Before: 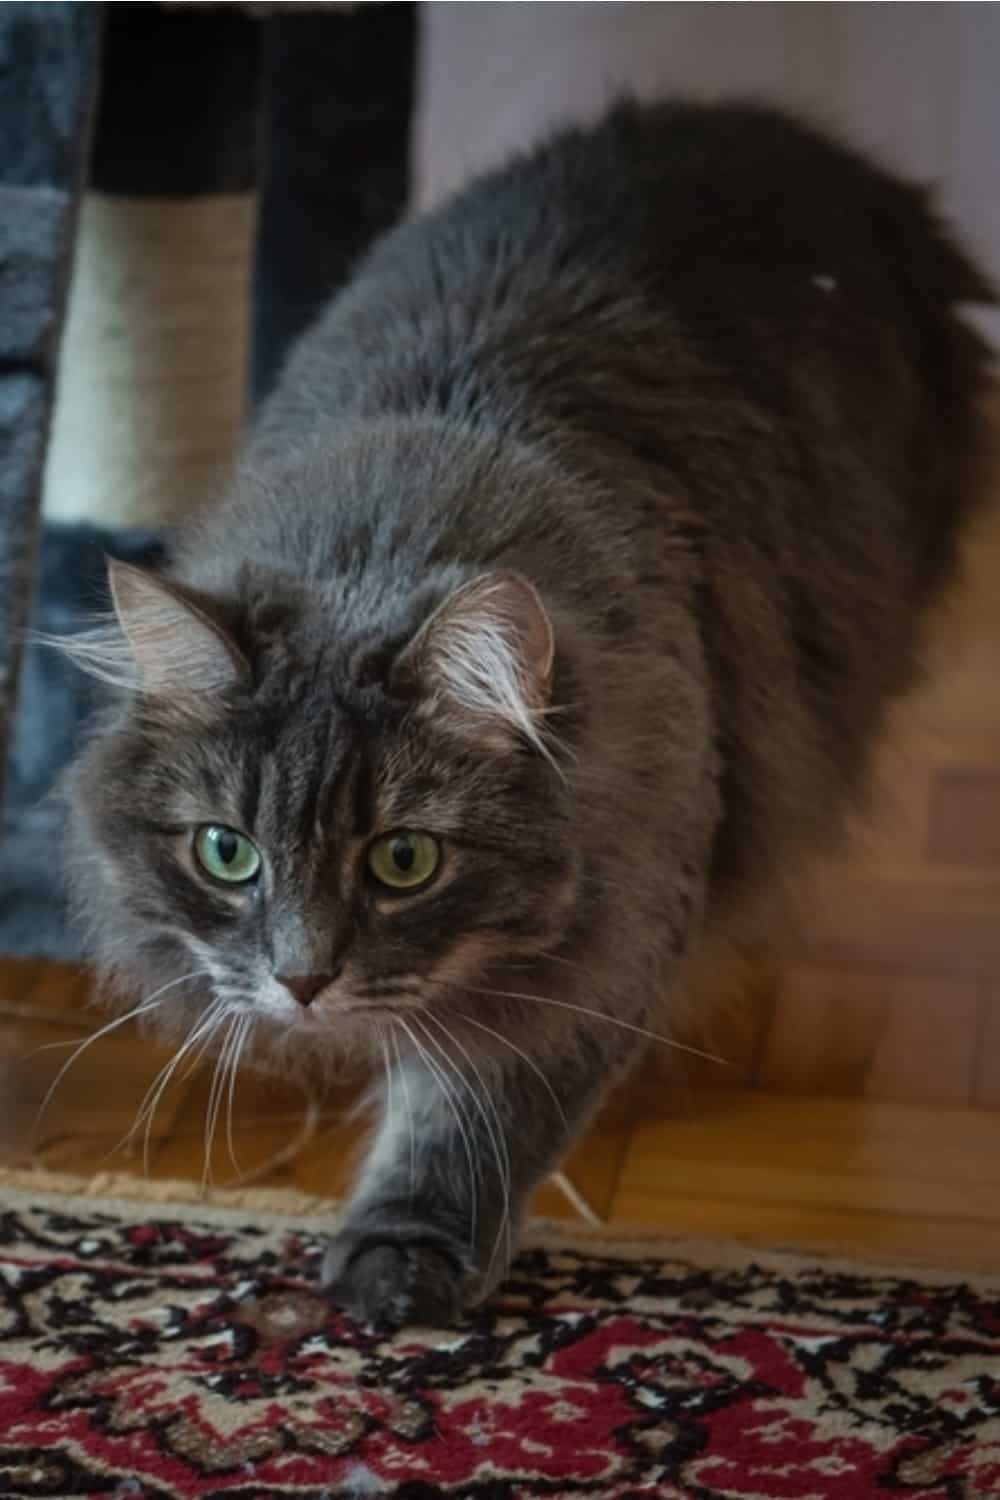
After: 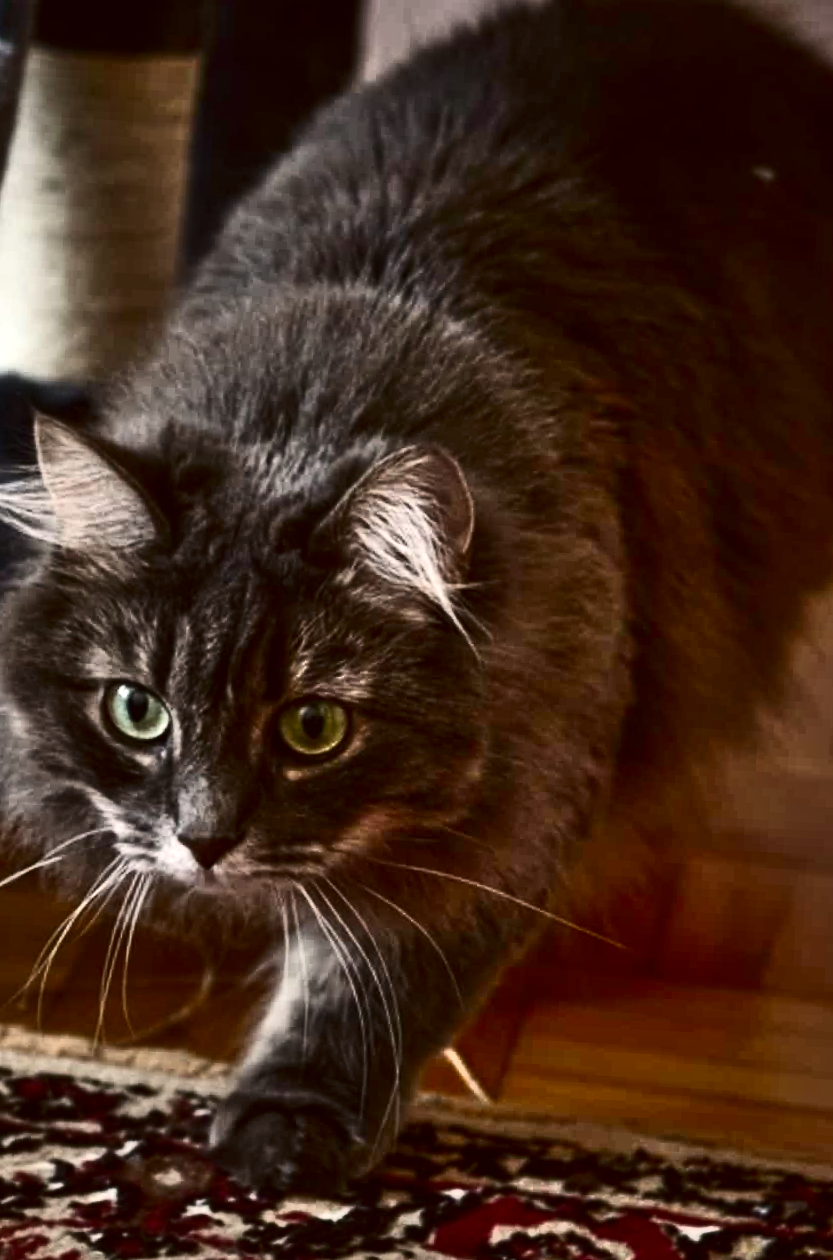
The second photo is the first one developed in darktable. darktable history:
color correction: highlights a* 6.61, highlights b* 7.91, shadows a* 5.78, shadows b* 7.16, saturation 0.909
crop and rotate: angle -3.05°, left 5.34%, top 5.228%, right 4.743%, bottom 4.11%
contrast brightness saturation: contrast 0.483, saturation -0.09
shadows and highlights: radius 47.69, white point adjustment 6.79, compress 79.26%, soften with gaussian
